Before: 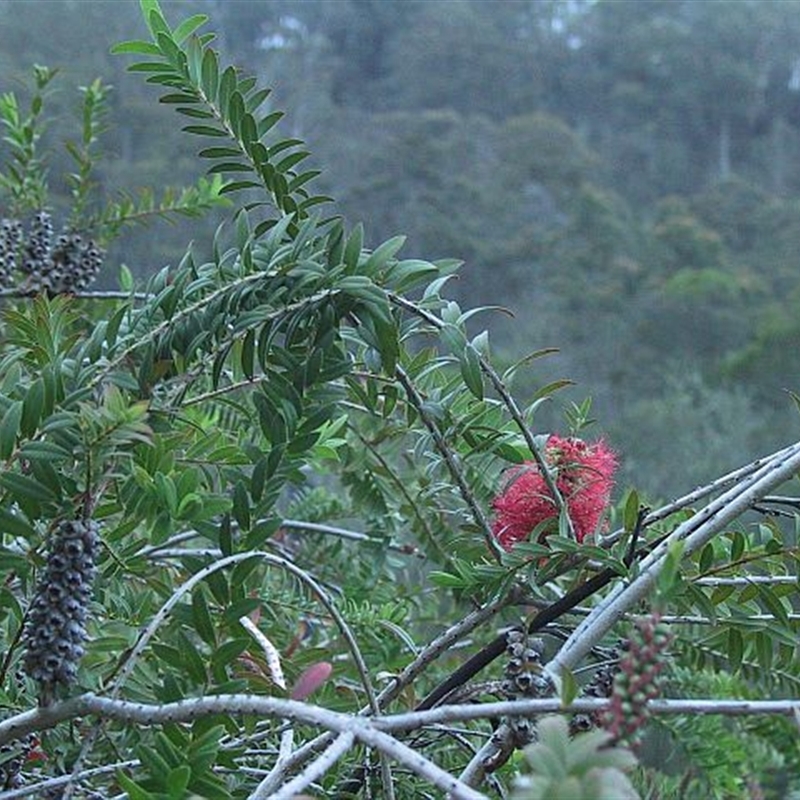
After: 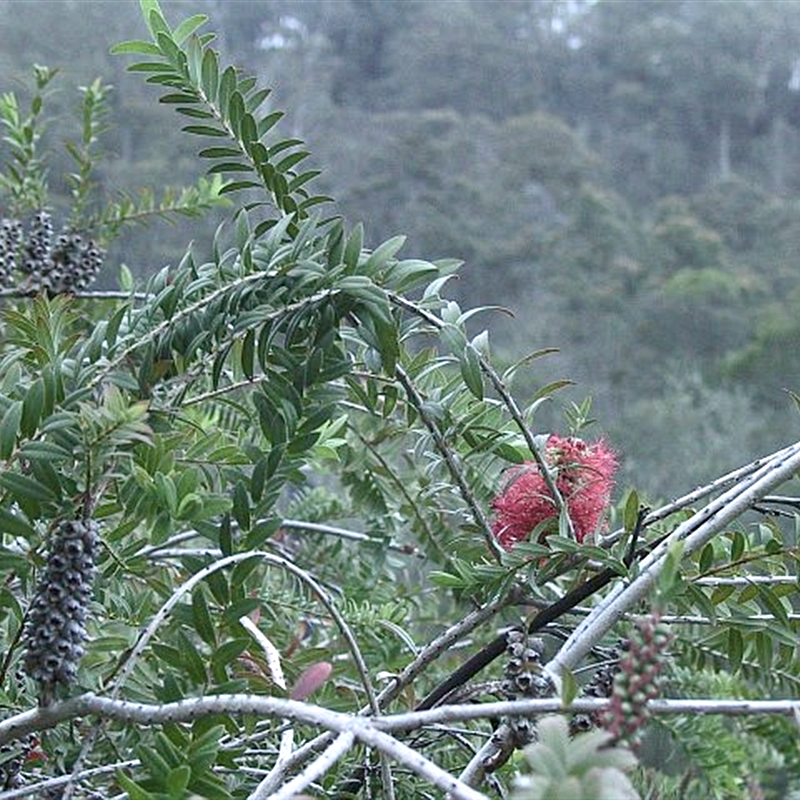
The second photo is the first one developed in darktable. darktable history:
color correction: highlights a* 2.99, highlights b* -1.39, shadows a* -0.111, shadows b* 2.22, saturation 0.978
contrast brightness saturation: contrast 0.101, saturation -0.375
exposure: black level correction 0, exposure 0.499 EV, compensate highlight preservation false
color balance rgb: global offset › luminance -0.378%, perceptual saturation grading › global saturation 20%, perceptual saturation grading › highlights -24.971%, perceptual saturation grading › shadows 25.873%, global vibrance 20%
